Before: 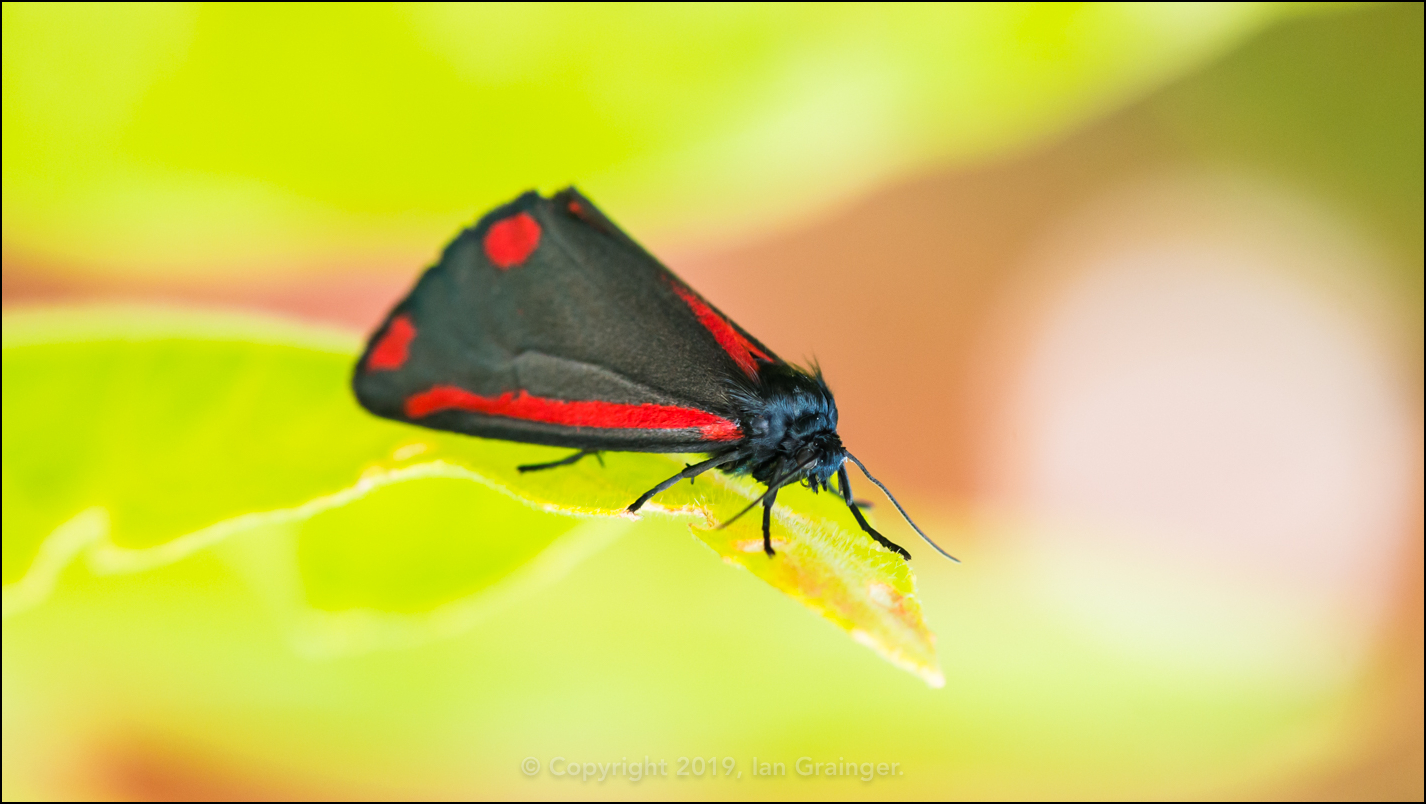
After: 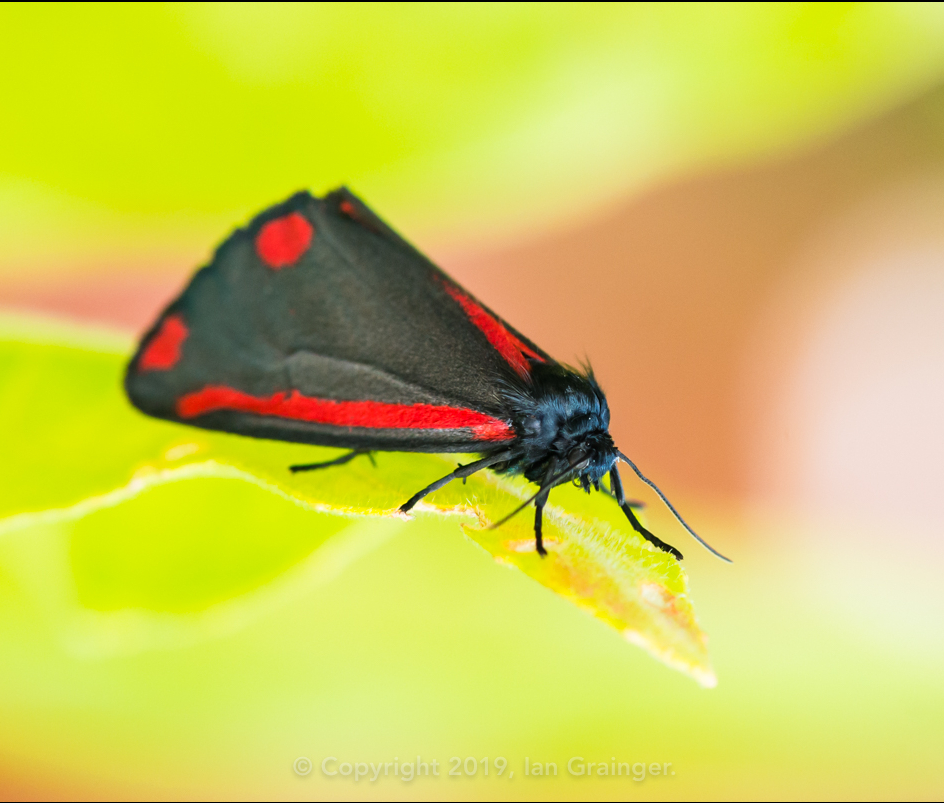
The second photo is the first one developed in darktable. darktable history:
crop and rotate: left 16.122%, right 17.667%
